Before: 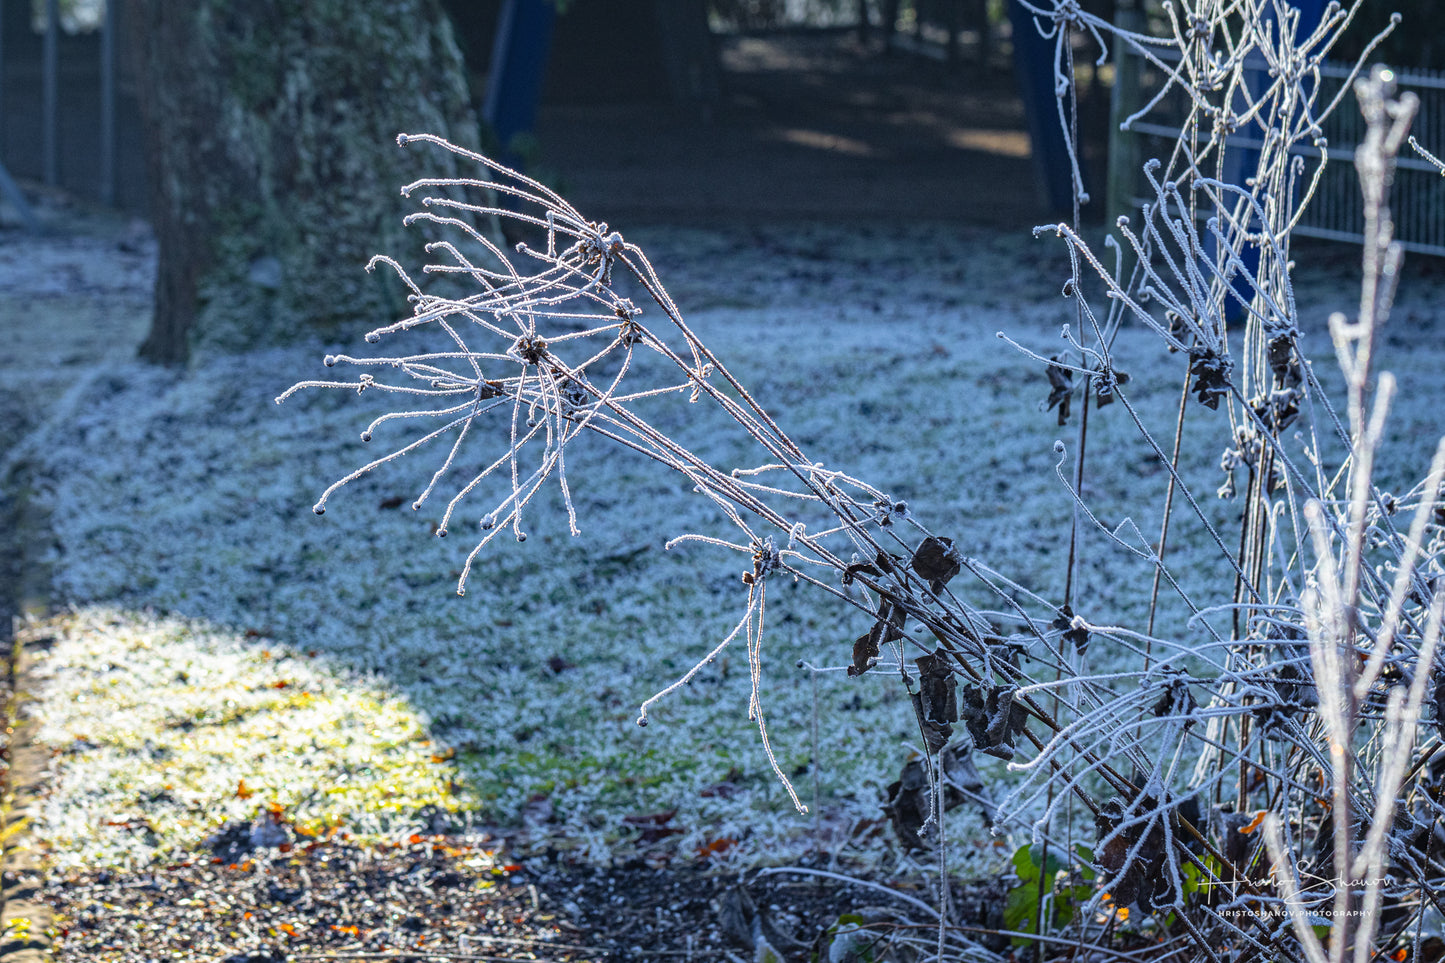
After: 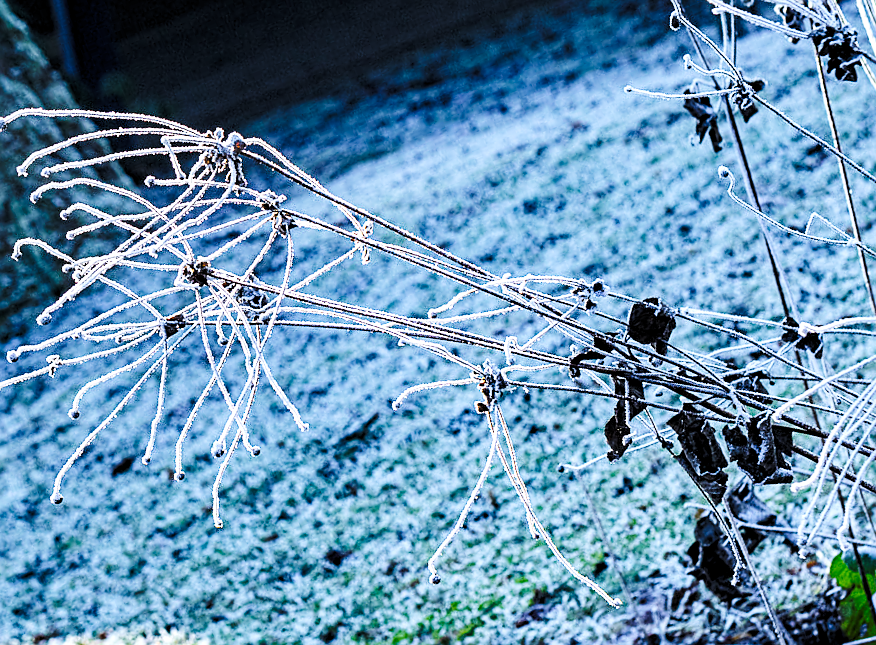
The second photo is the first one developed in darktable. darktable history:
tone curve: curves: ch0 [(0, 0) (0.003, 0.005) (0.011, 0.011) (0.025, 0.02) (0.044, 0.03) (0.069, 0.041) (0.1, 0.062) (0.136, 0.089) (0.177, 0.135) (0.224, 0.189) (0.277, 0.259) (0.335, 0.373) (0.399, 0.499) (0.468, 0.622) (0.543, 0.724) (0.623, 0.807) (0.709, 0.868) (0.801, 0.916) (0.898, 0.964) (1, 1)], preserve colors none
sharpen: on, module defaults
crop and rotate: angle 21.25°, left 6.894%, right 3.634%, bottom 1.142%
levels: black 0.03%, levels [0.062, 0.494, 0.925]
